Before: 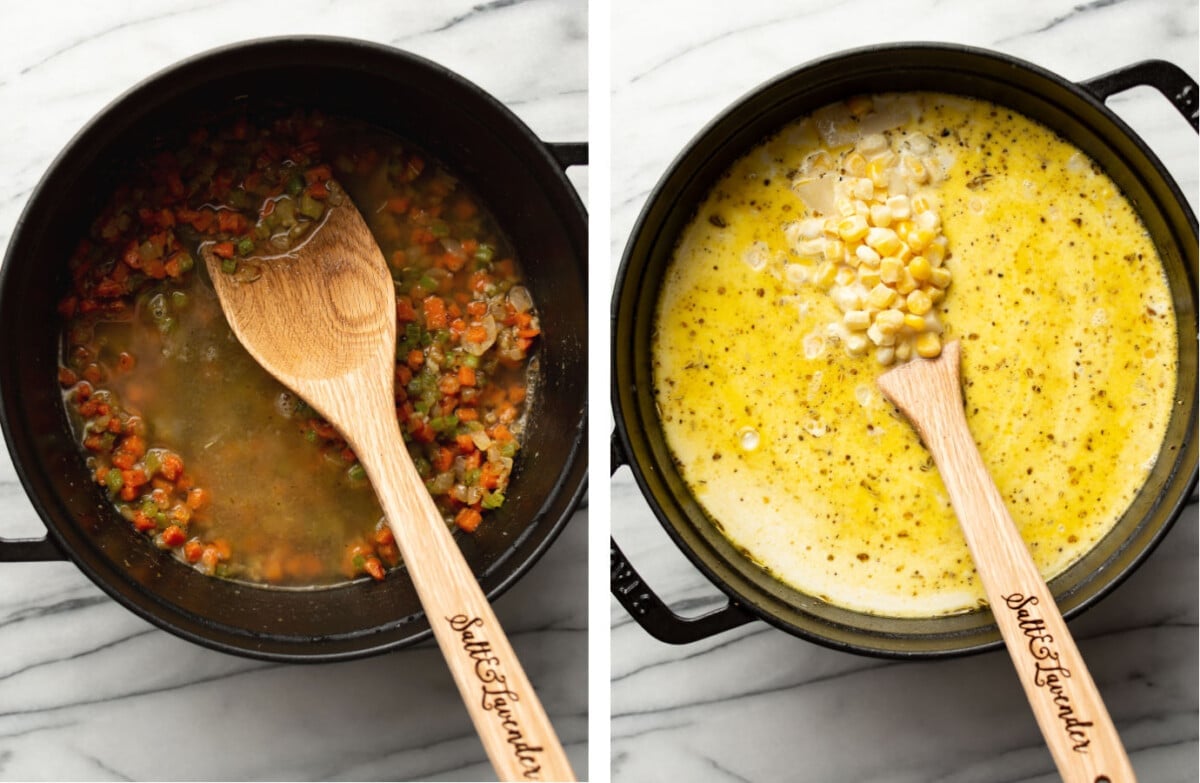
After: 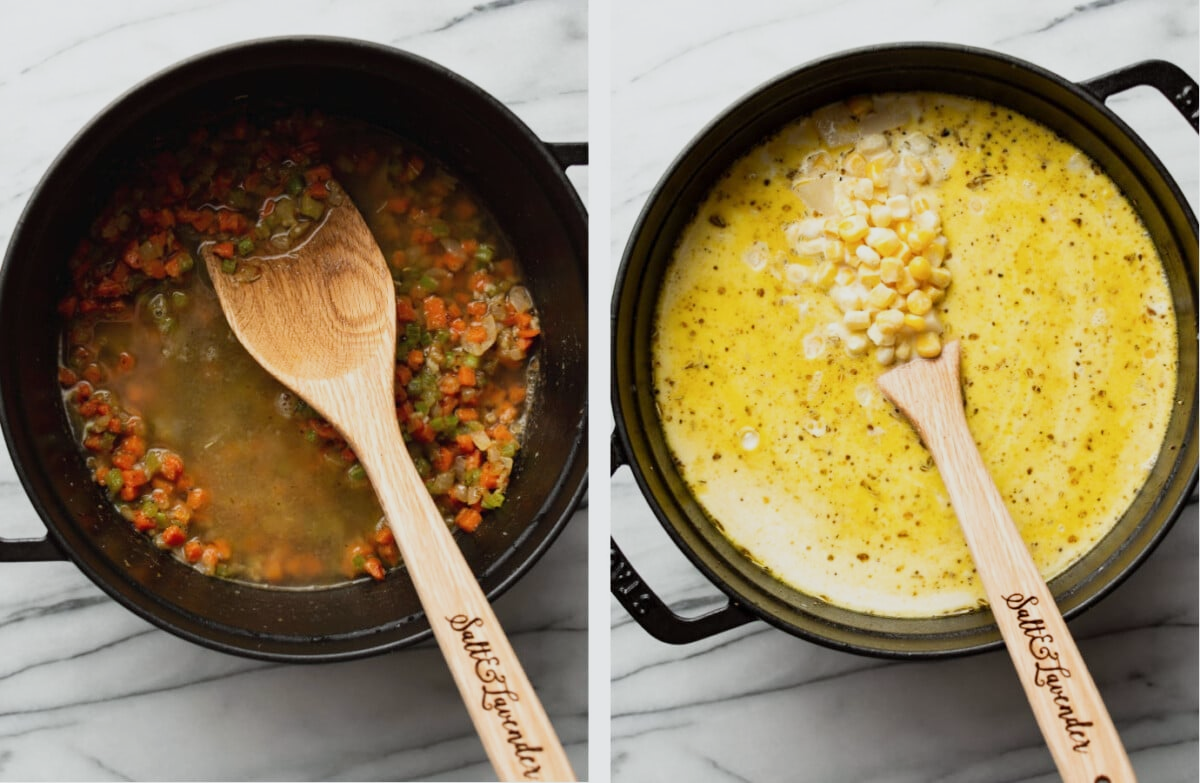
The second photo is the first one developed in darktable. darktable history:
sigmoid: contrast 1.22, skew 0.65
white balance: red 0.982, blue 1.018
tone equalizer: on, module defaults
